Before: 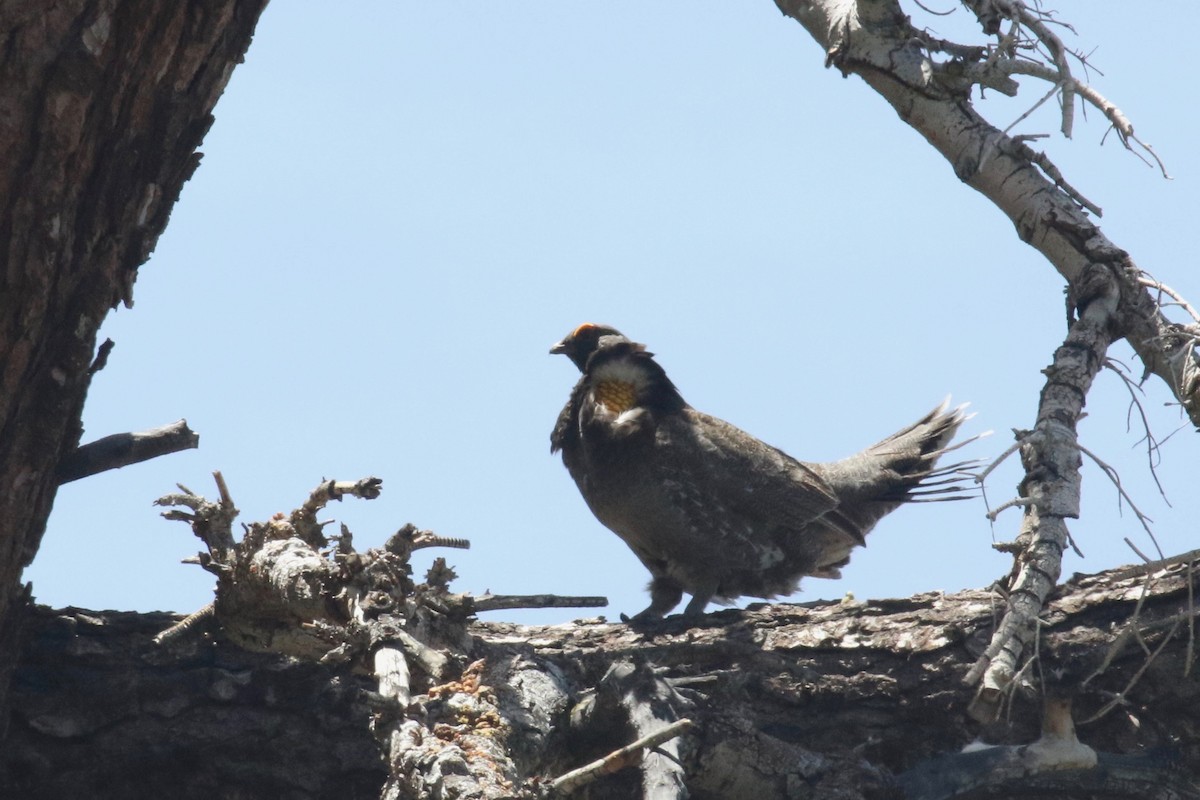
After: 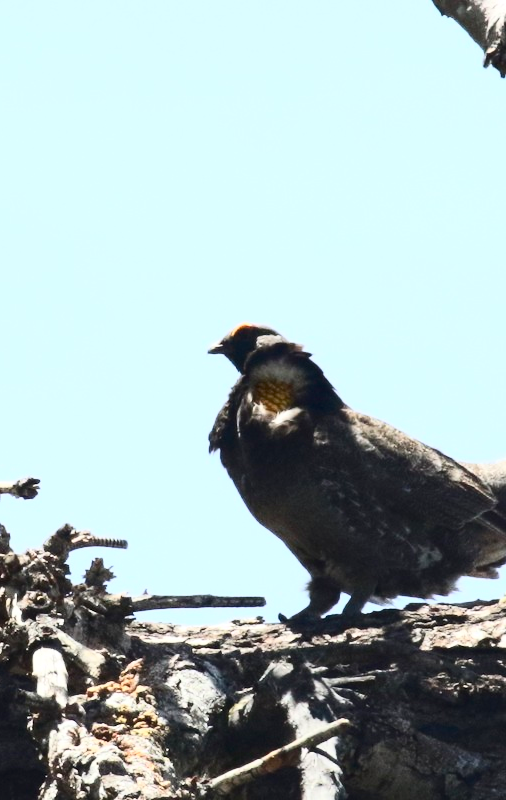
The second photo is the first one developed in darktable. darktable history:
contrast brightness saturation: contrast 0.4, brightness 0.1, saturation 0.21
crop: left 28.583%, right 29.231%
exposure: exposure 0.127 EV, compensate highlight preservation false
